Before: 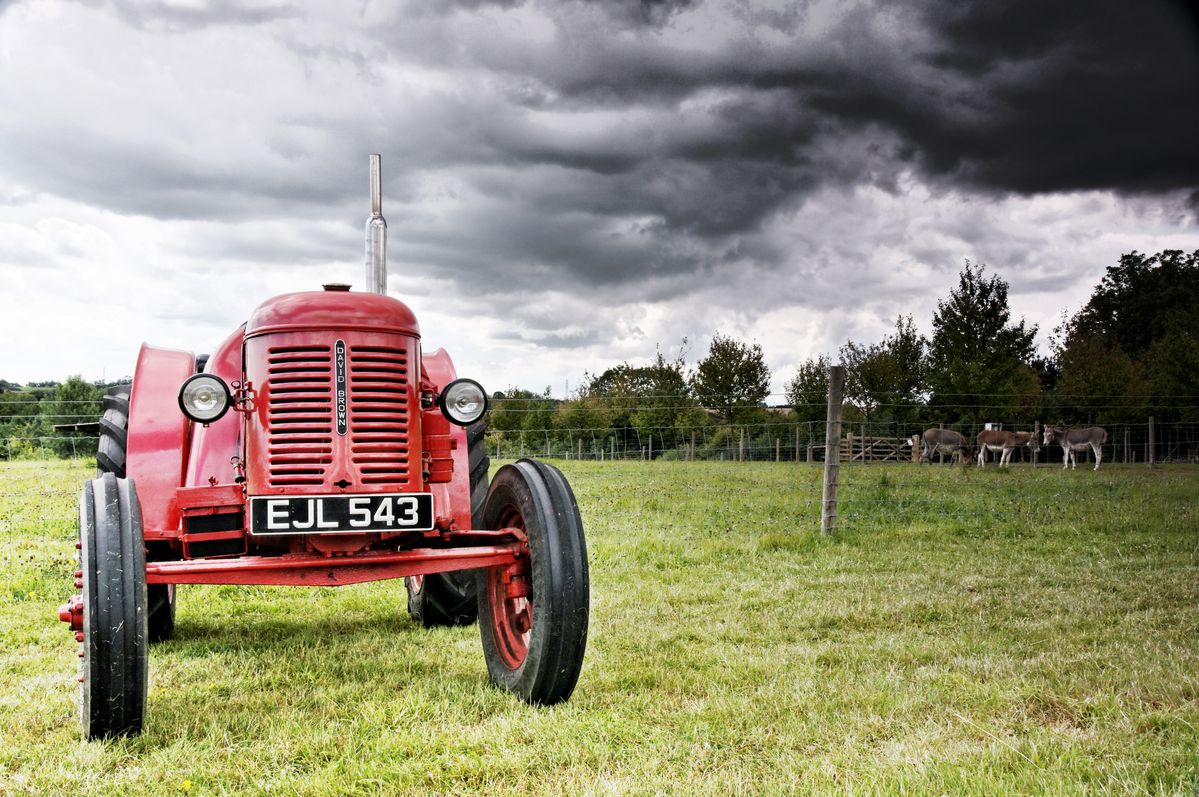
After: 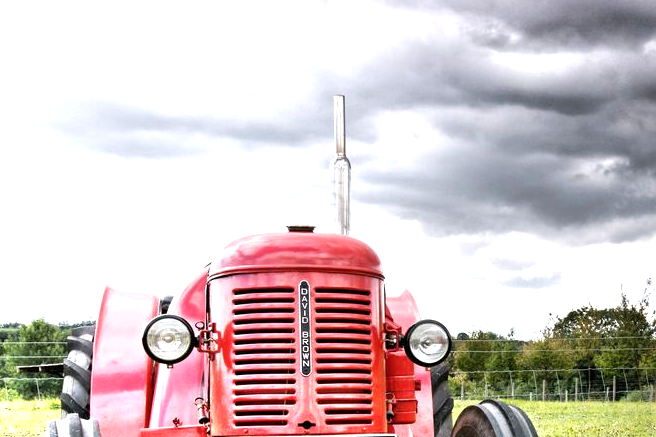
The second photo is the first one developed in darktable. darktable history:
exposure: exposure 0.781 EV, compensate highlight preservation false
crop and rotate: left 3.047%, top 7.509%, right 42.236%, bottom 37.598%
color balance rgb: perceptual saturation grading › global saturation 3.7%, global vibrance 5.56%, contrast 3.24%
